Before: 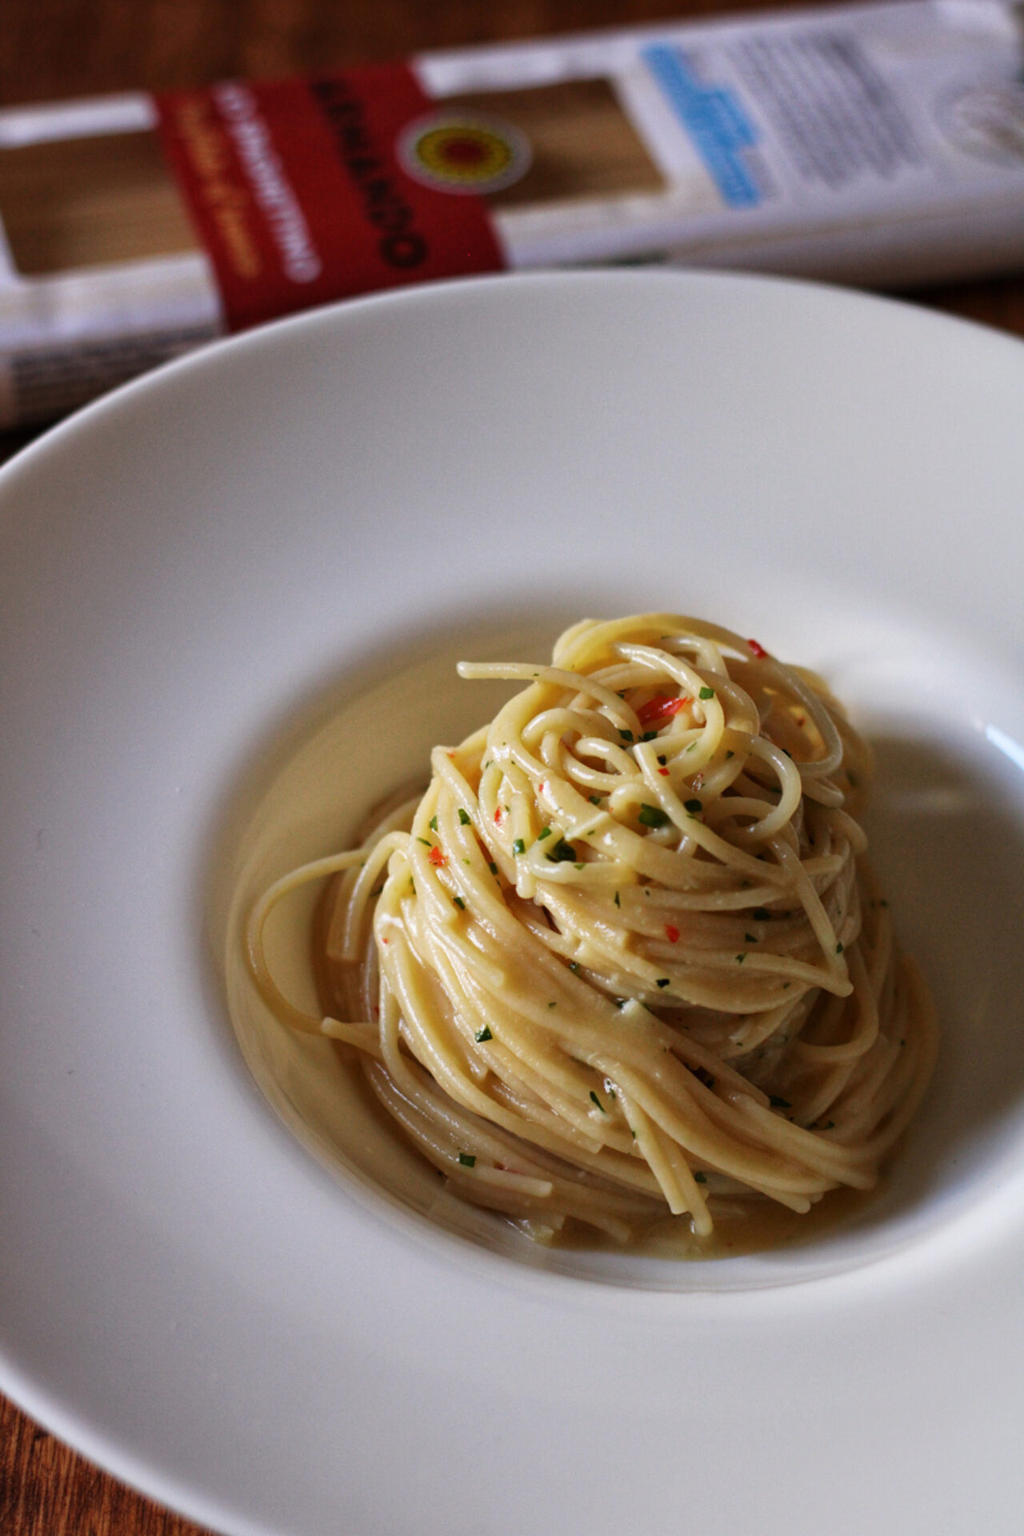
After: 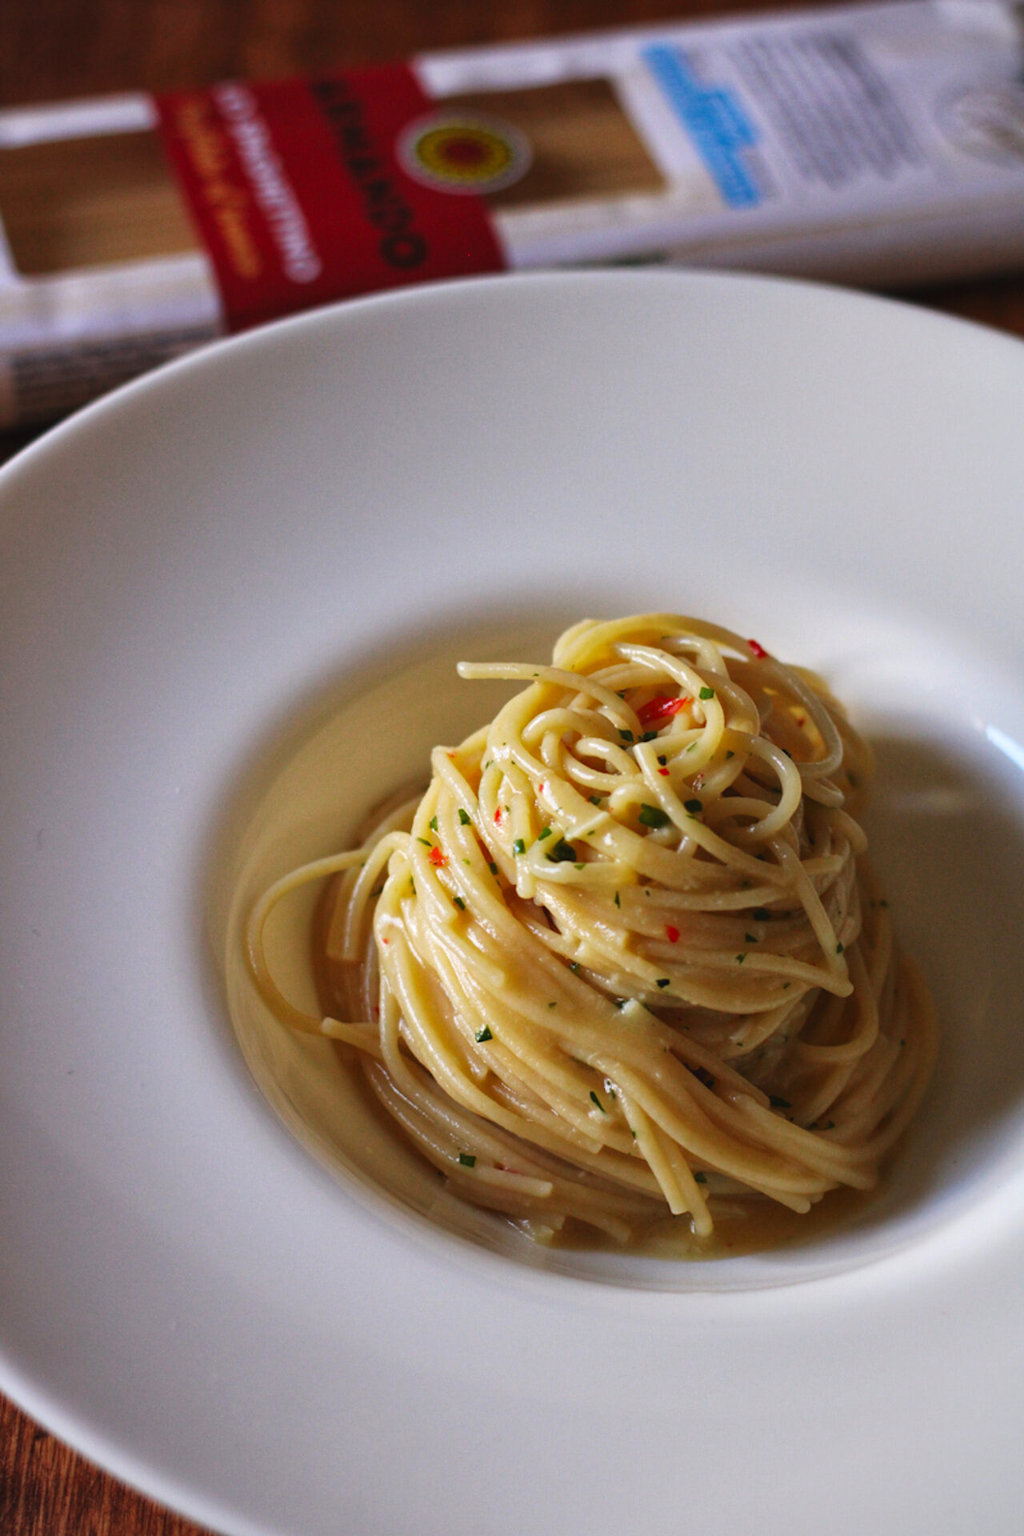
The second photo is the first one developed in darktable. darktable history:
exposure: black level correction -0.003, exposure 0.046 EV, compensate highlight preservation false
contrast brightness saturation: saturation 0.178
vignetting: fall-off start 100.12%
